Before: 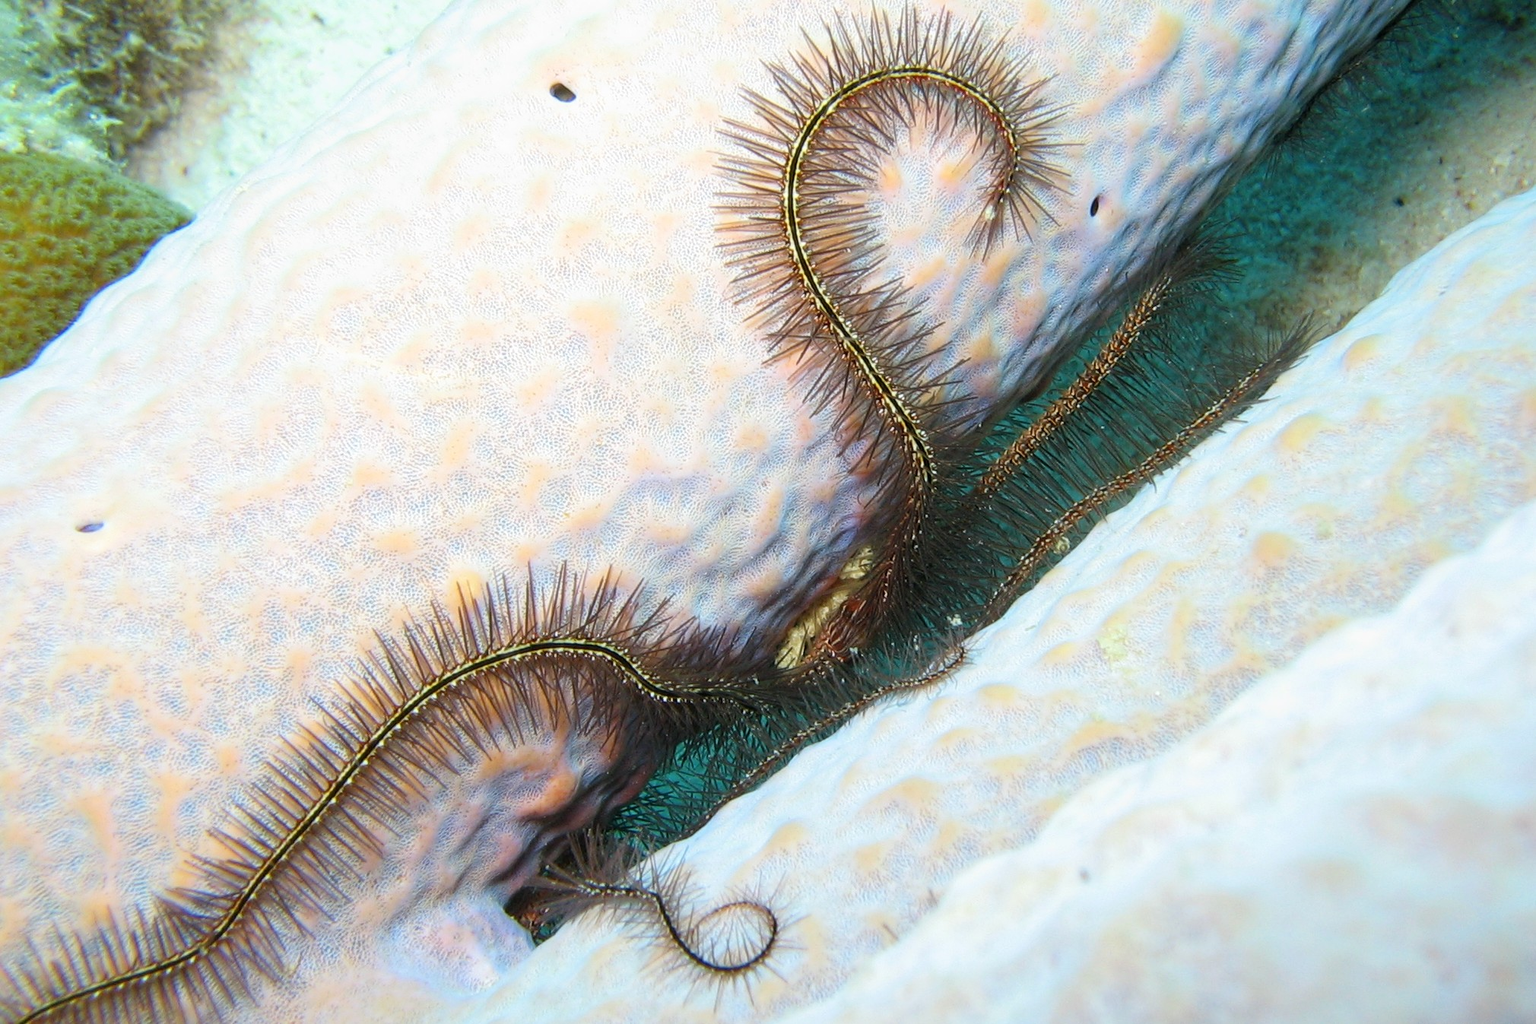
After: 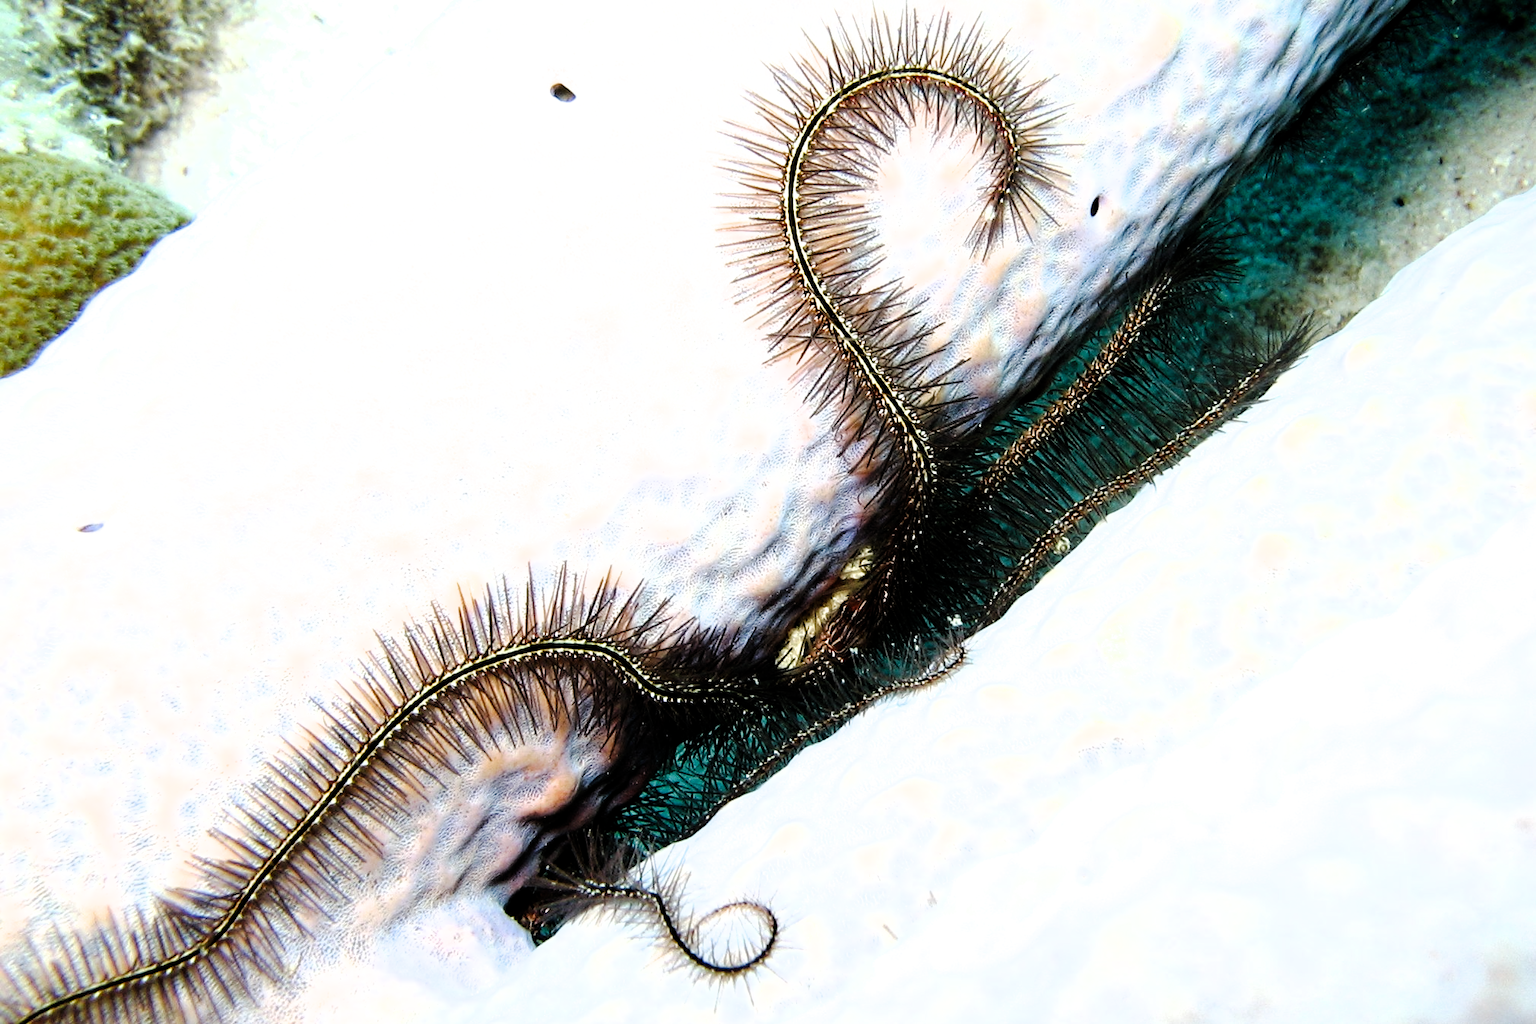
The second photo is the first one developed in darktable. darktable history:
tone curve: curves: ch0 [(0.003, 0) (0.066, 0.031) (0.163, 0.112) (0.264, 0.238) (0.395, 0.408) (0.517, 0.56) (0.684, 0.734) (0.791, 0.814) (1, 1)]; ch1 [(0, 0) (0.164, 0.115) (0.337, 0.332) (0.39, 0.398) (0.464, 0.461) (0.501, 0.5) (0.507, 0.5) (0.534, 0.532) (0.577, 0.59) (0.652, 0.681) (0.733, 0.749) (0.811, 0.796) (1, 1)]; ch2 [(0, 0) (0.337, 0.382) (0.464, 0.476) (0.501, 0.5) (0.527, 0.54) (0.551, 0.565) (0.6, 0.59) (0.687, 0.675) (1, 1)], preserve colors none
contrast brightness saturation: saturation -0.049
filmic rgb: black relative exposure -8.23 EV, white relative exposure 2.23 EV, hardness 7.12, latitude 86.61%, contrast 1.694, highlights saturation mix -3.17%, shadows ↔ highlights balance -2.6%
